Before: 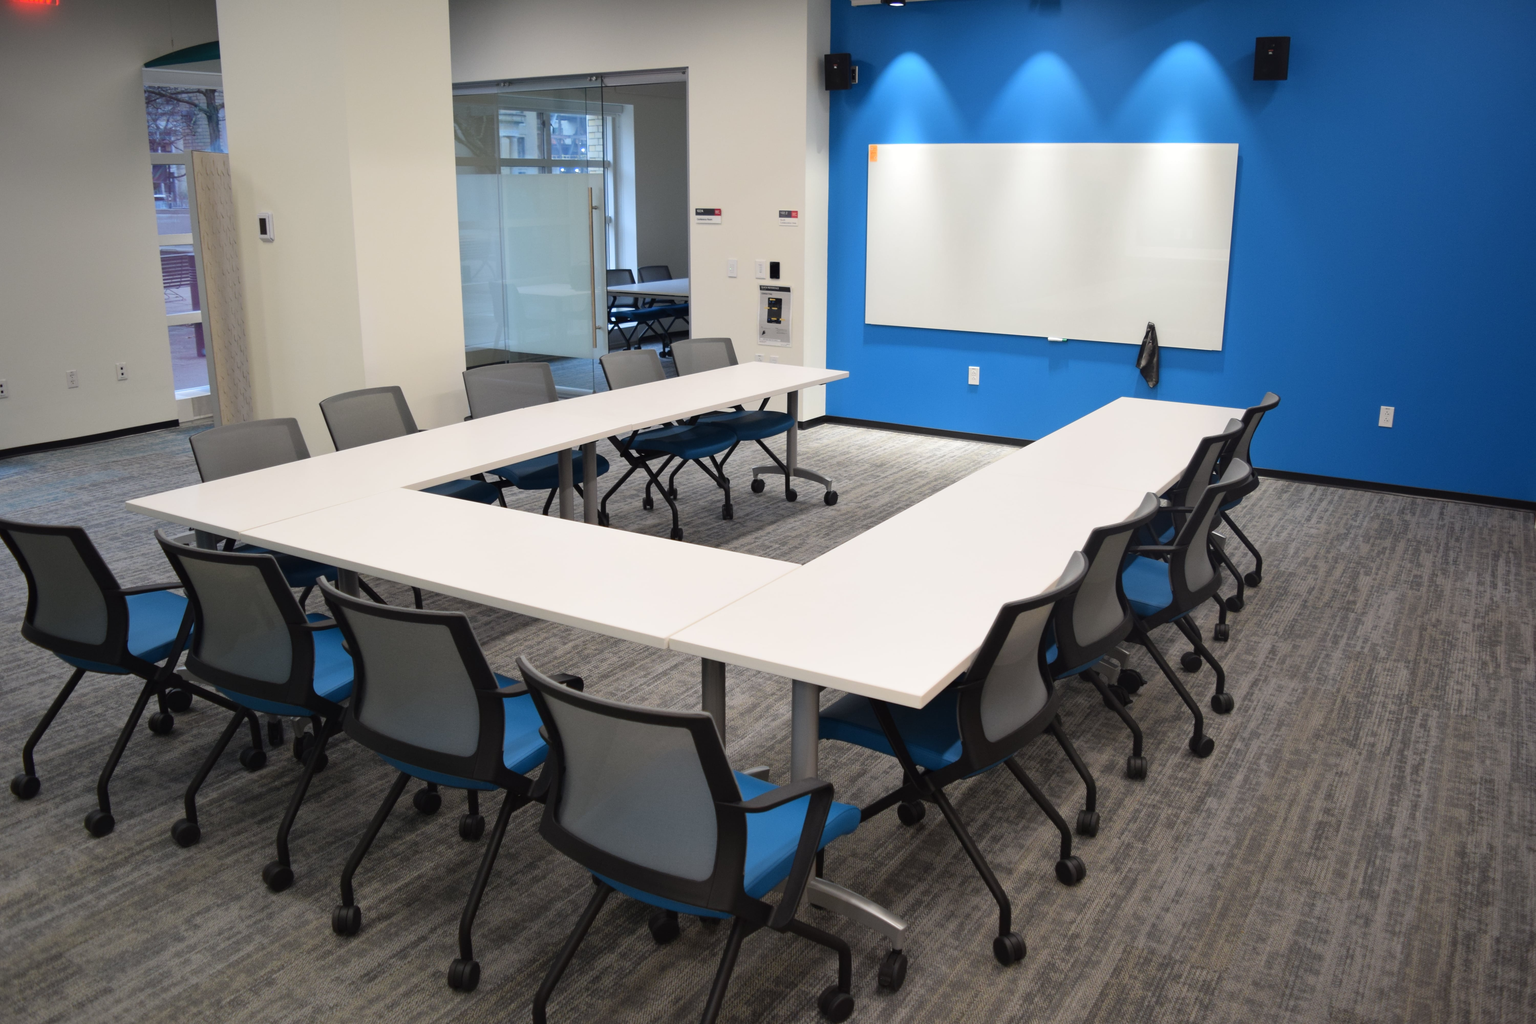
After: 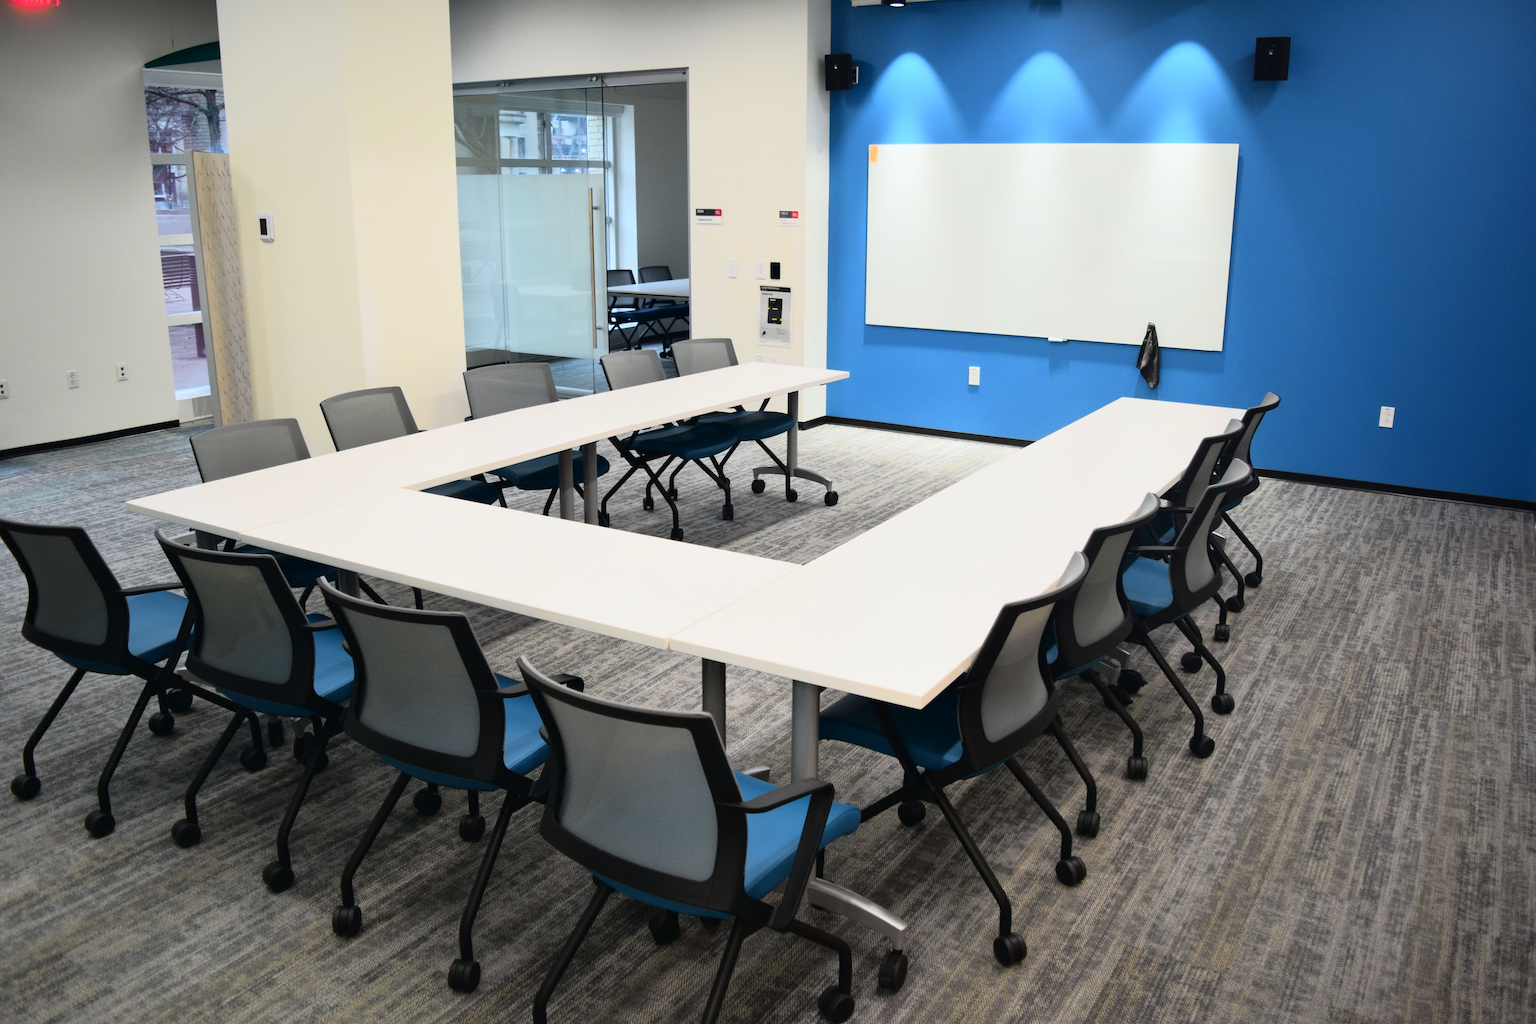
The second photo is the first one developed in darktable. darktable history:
tone curve: curves: ch0 [(0, 0.008) (0.081, 0.044) (0.177, 0.123) (0.283, 0.253) (0.427, 0.441) (0.495, 0.524) (0.661, 0.756) (0.796, 0.859) (1, 0.951)]; ch1 [(0, 0) (0.161, 0.092) (0.35, 0.33) (0.392, 0.392) (0.427, 0.426) (0.479, 0.472) (0.505, 0.5) (0.521, 0.519) (0.567, 0.556) (0.583, 0.588) (0.625, 0.627) (0.678, 0.733) (1, 1)]; ch2 [(0, 0) (0.346, 0.362) (0.404, 0.427) (0.502, 0.499) (0.523, 0.522) (0.544, 0.561) (0.58, 0.59) (0.629, 0.642) (0.717, 0.678) (1, 1)], color space Lab, independent channels, preserve colors none
exposure: exposure 0.2 EV, compensate highlight preservation false
